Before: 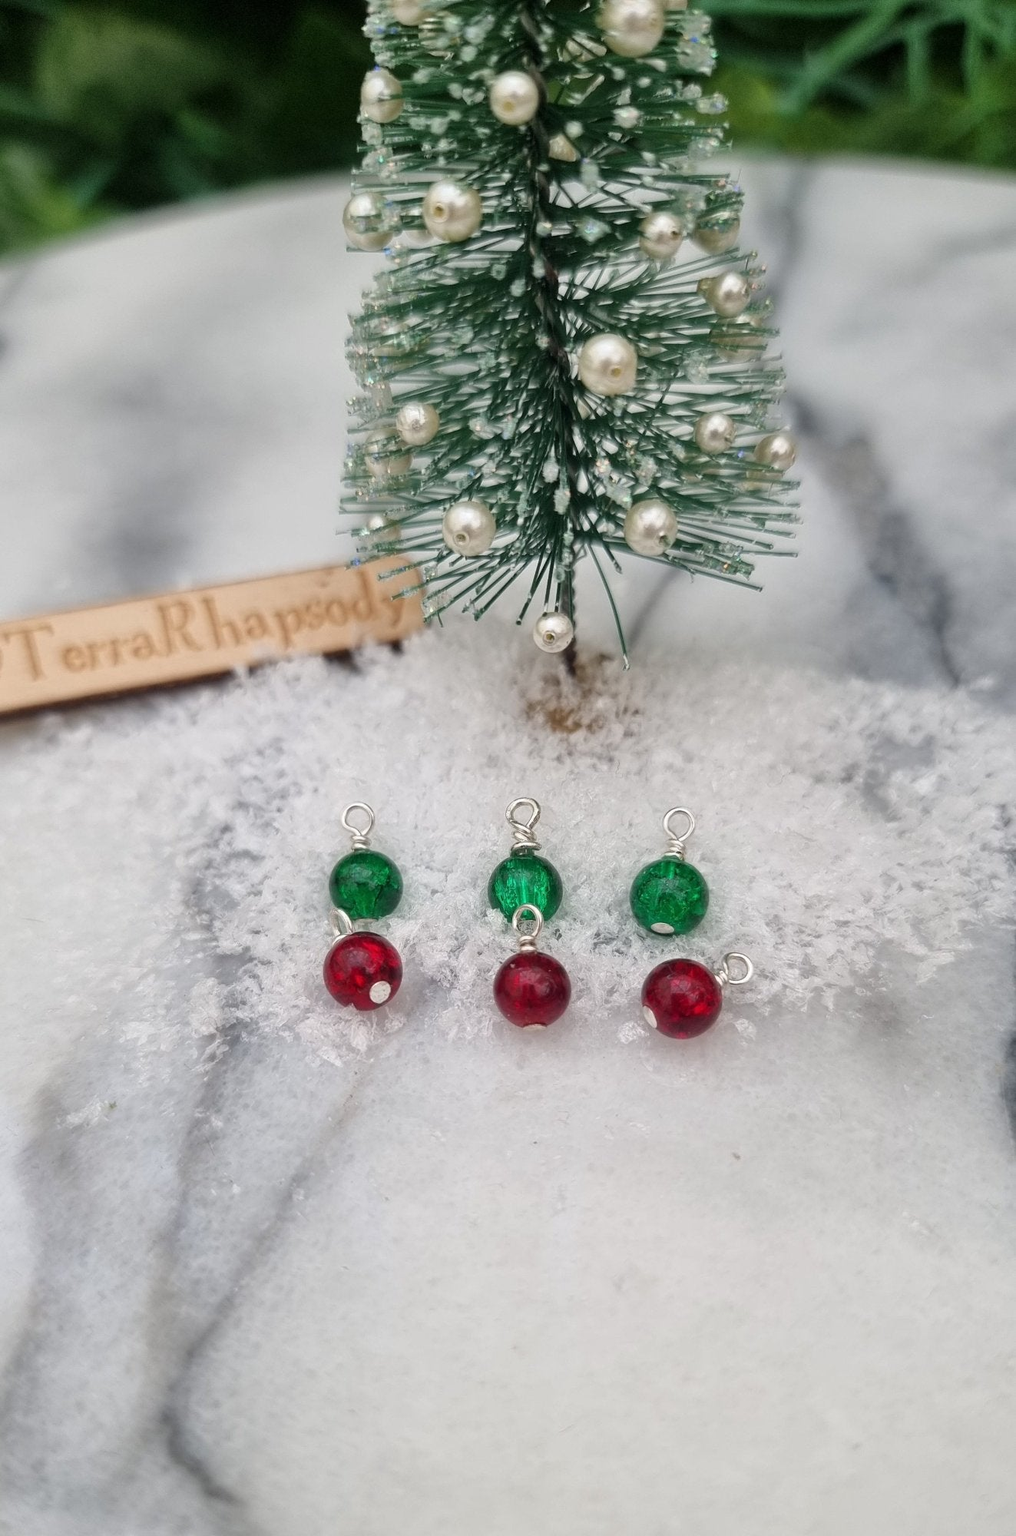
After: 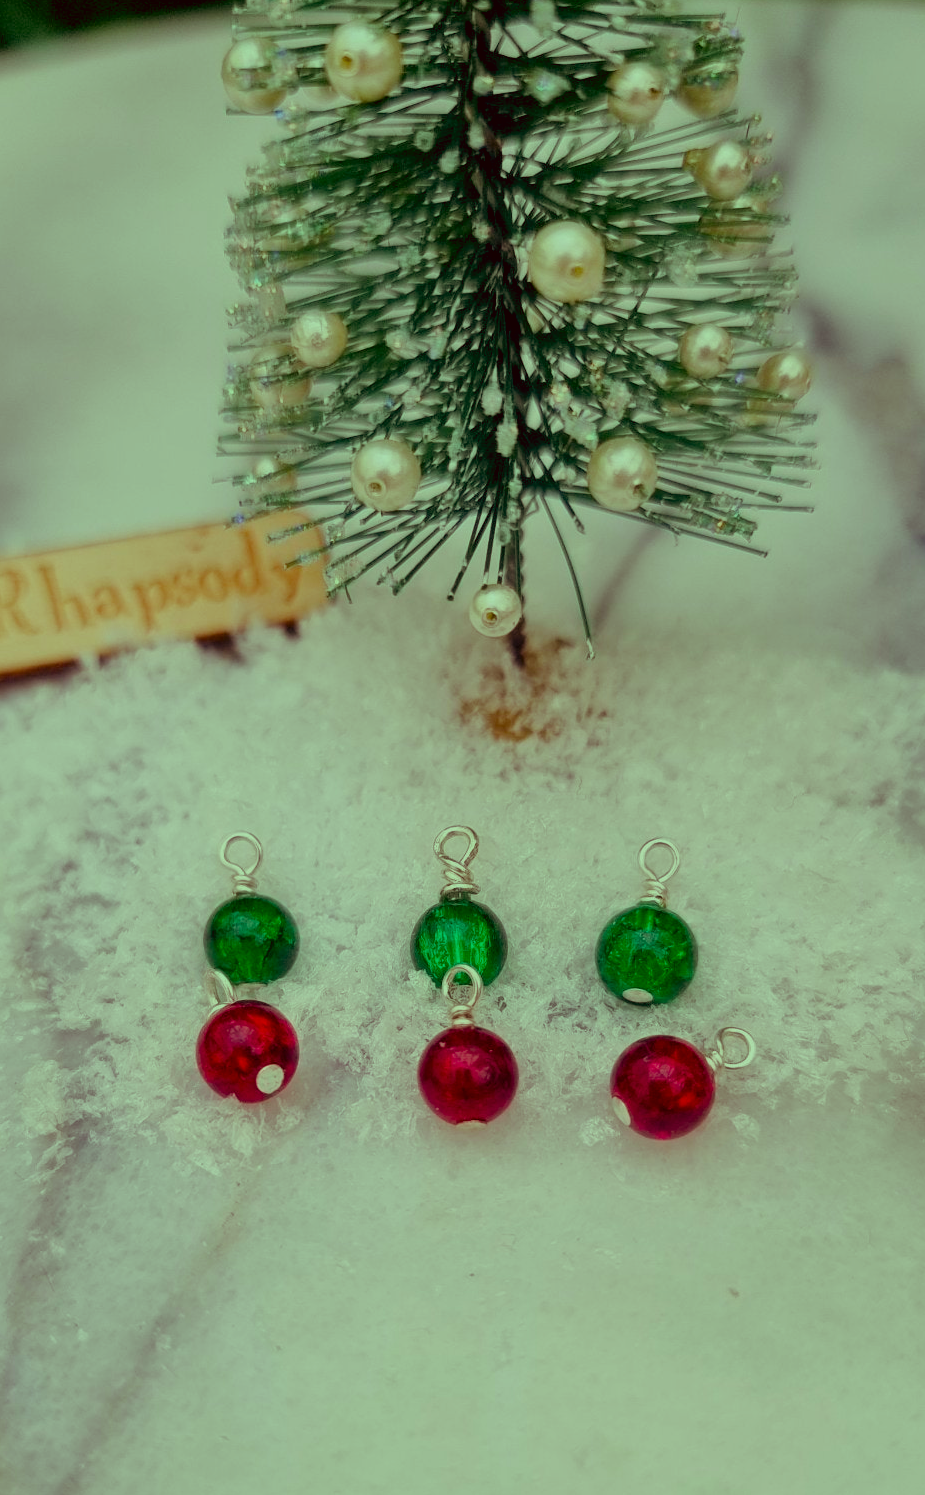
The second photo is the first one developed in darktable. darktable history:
crop and rotate: left 17.046%, top 10.659%, right 12.989%, bottom 14.553%
color balance rgb: shadows lift › luminance -7.7%, shadows lift › chroma 2.13%, shadows lift › hue 165.27°, power › luminance -7.77%, power › chroma 1.34%, power › hue 330.55°, highlights gain › luminance -33.33%, highlights gain › chroma 5.68%, highlights gain › hue 217.2°, global offset › luminance -0.33%, global offset › chroma 0.11%, global offset › hue 165.27°, perceptual saturation grading › global saturation 27.72%, perceptual saturation grading › highlights -25%, perceptual saturation grading › mid-tones 25%, perceptual saturation grading › shadows 50%
base curve: curves: ch0 [(0, 0) (0.235, 0.266) (0.503, 0.496) (0.786, 0.72) (1, 1)]
color correction: highlights a* -0.482, highlights b* 40, shadows a* 9.8, shadows b* -0.161
